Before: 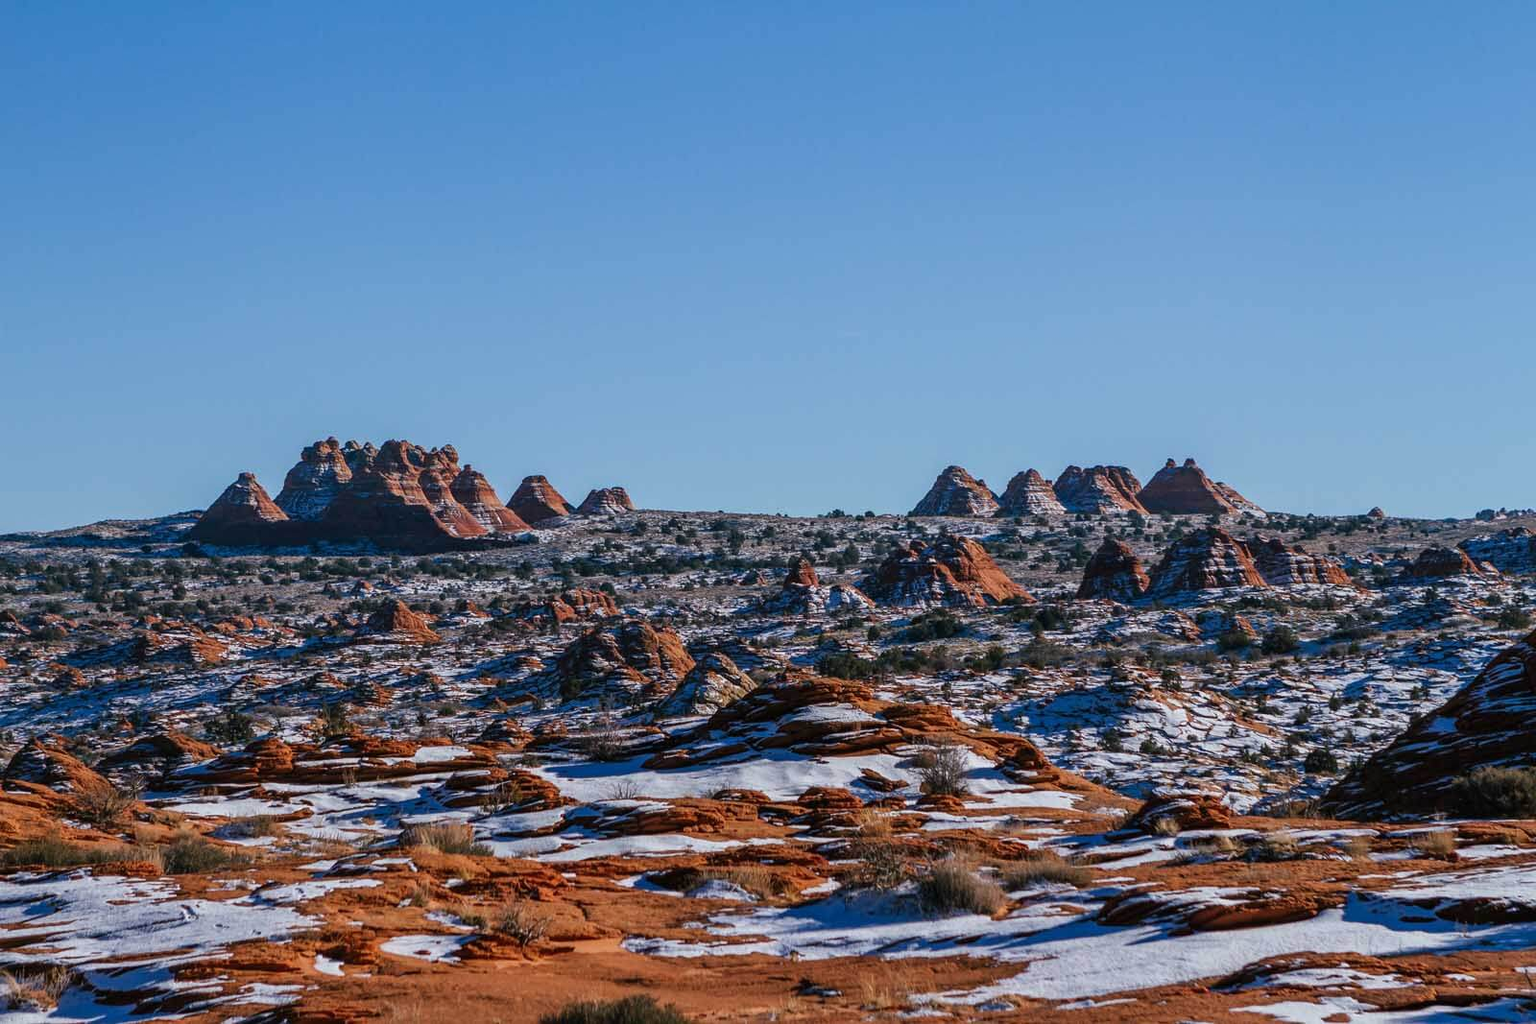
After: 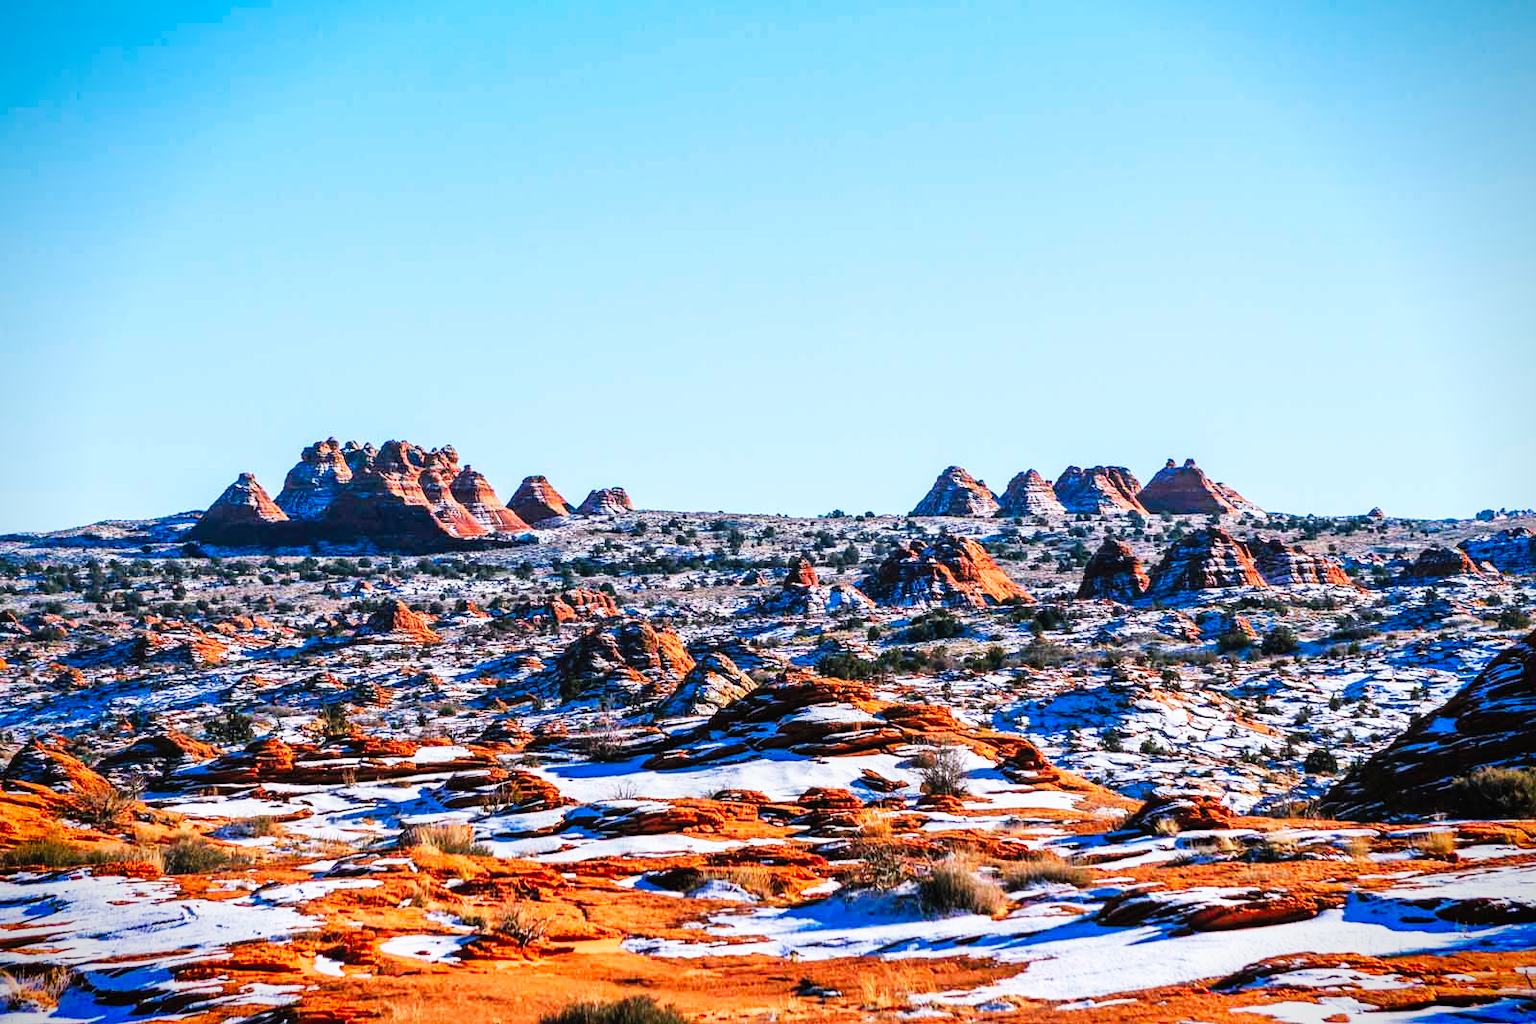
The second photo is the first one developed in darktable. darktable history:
vignetting: fall-off start 88.53%, fall-off radius 44.2%, saturation 0.376, width/height ratio 1.161
base curve: curves: ch0 [(0, 0) (0.007, 0.004) (0.027, 0.03) (0.046, 0.07) (0.207, 0.54) (0.442, 0.872) (0.673, 0.972) (1, 1)], preserve colors none
contrast brightness saturation: brightness 0.09, saturation 0.19
